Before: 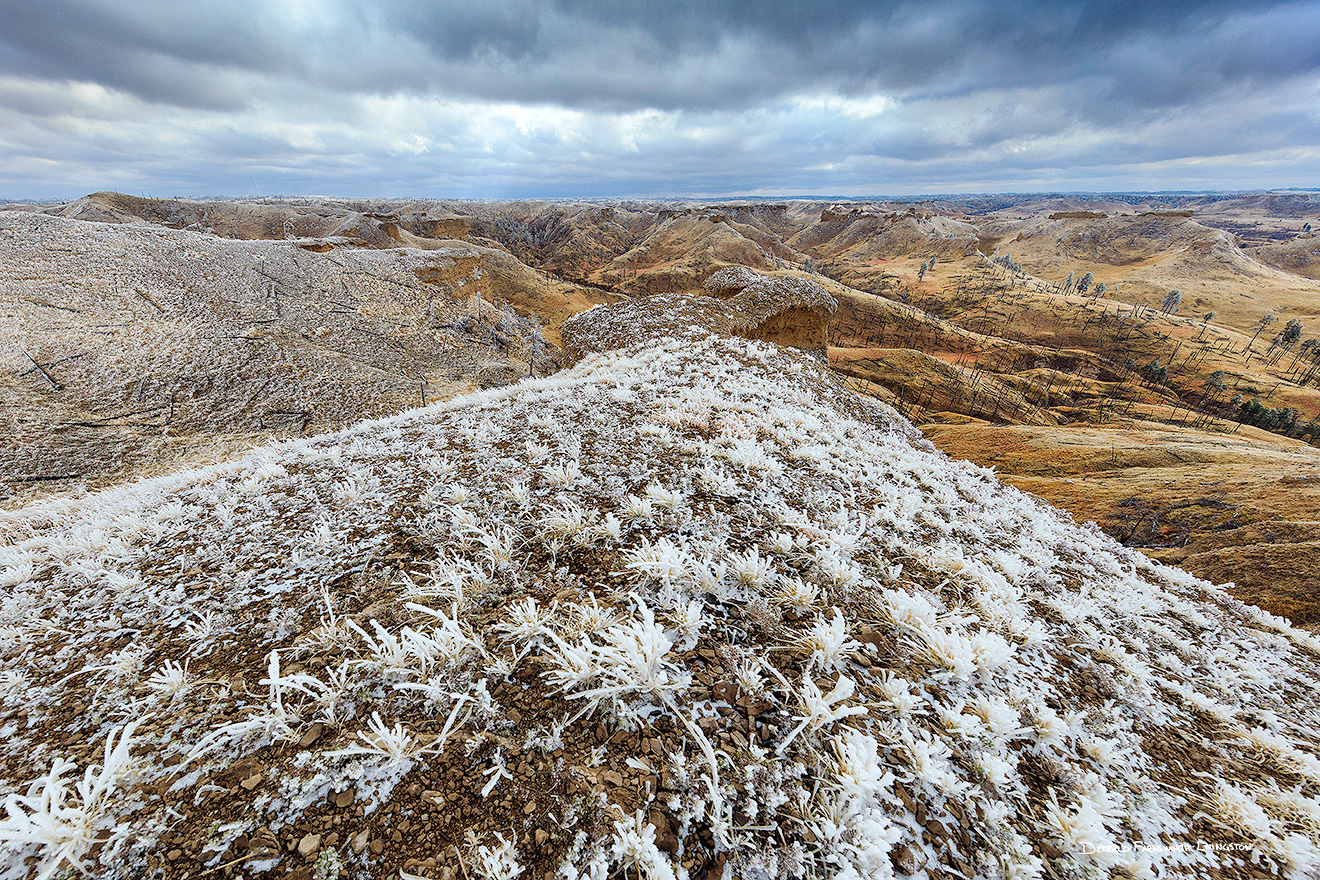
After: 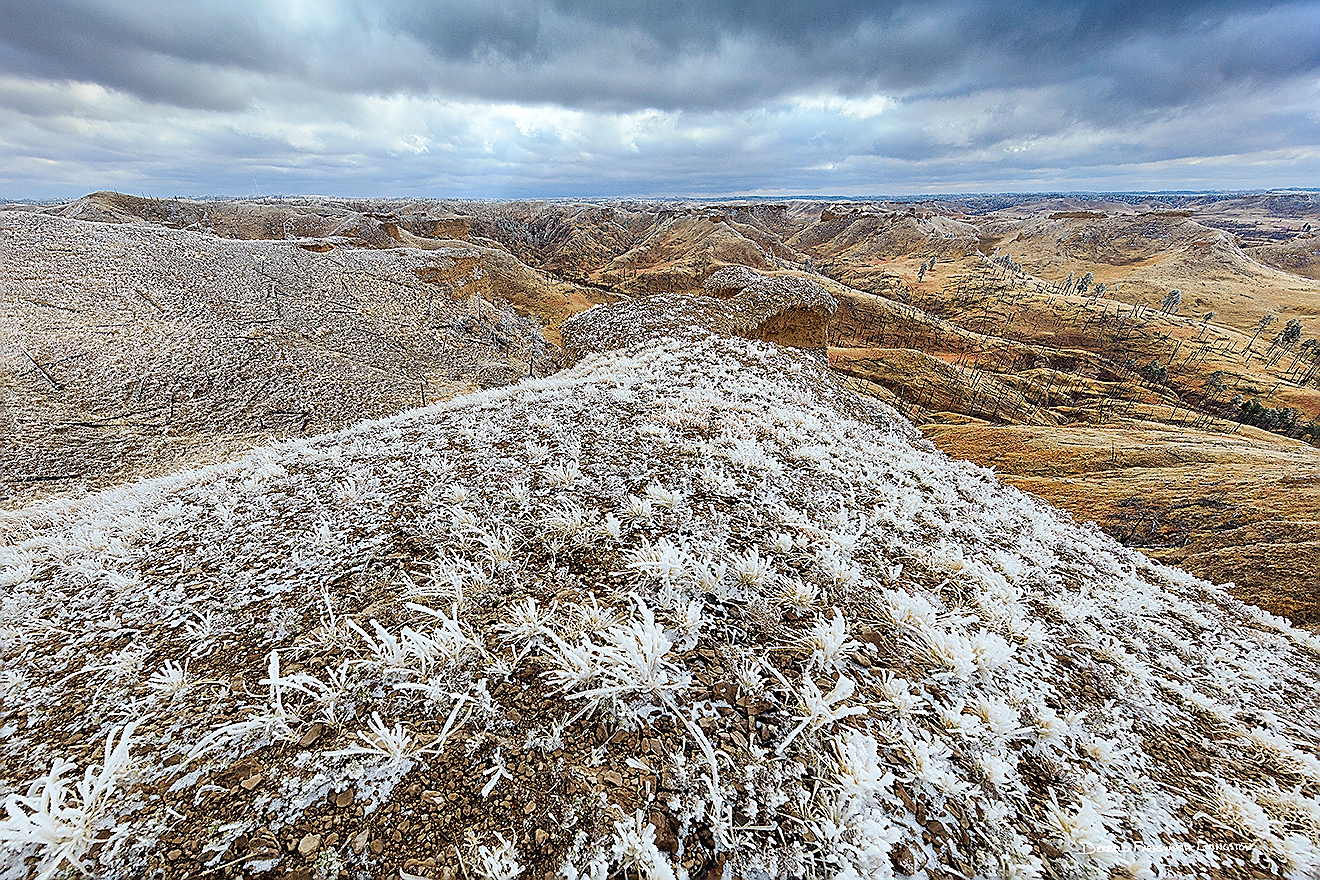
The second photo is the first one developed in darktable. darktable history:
sharpen: radius 1.412, amount 1.264, threshold 0.741
